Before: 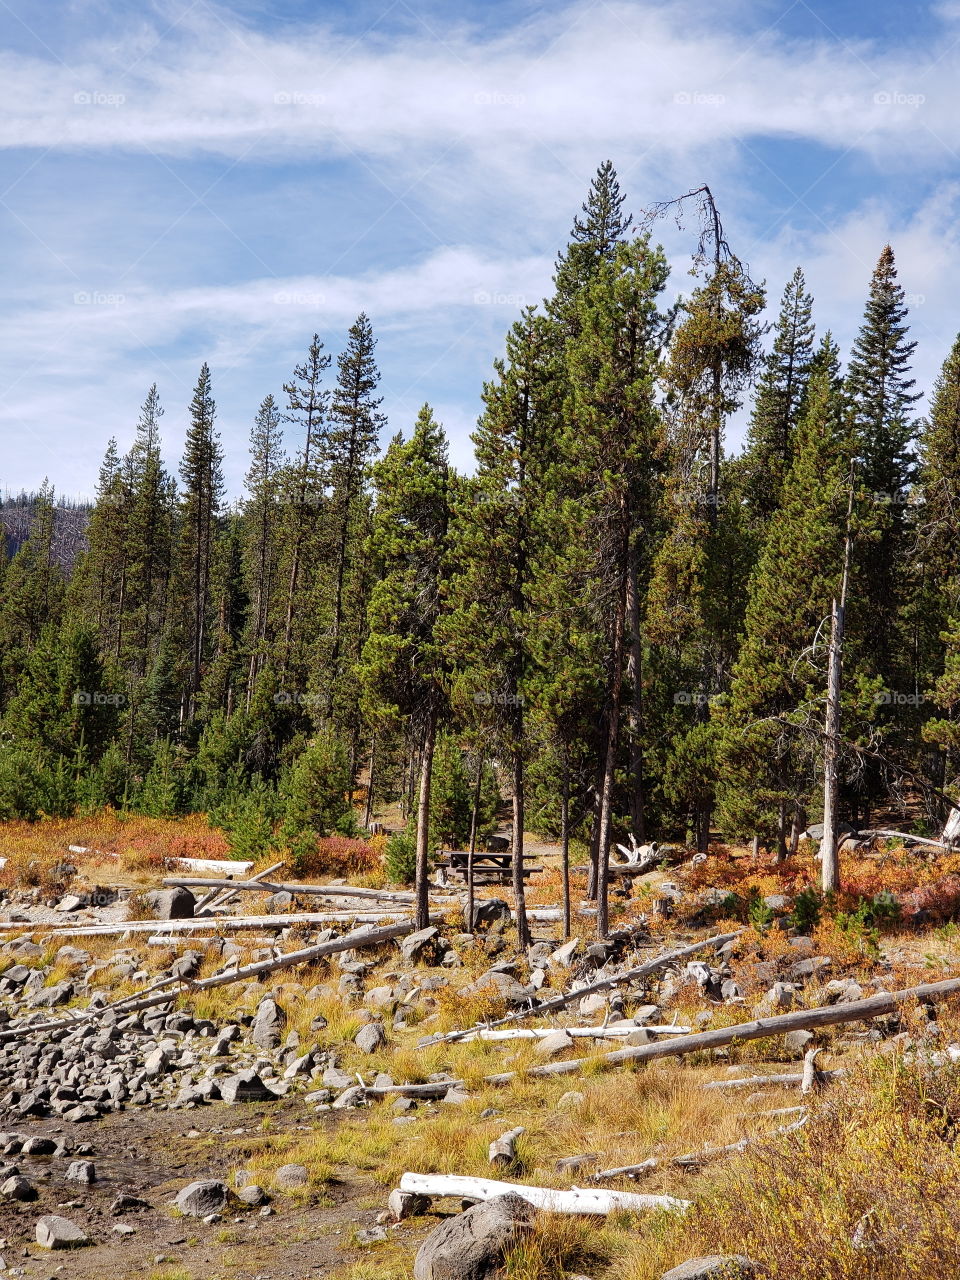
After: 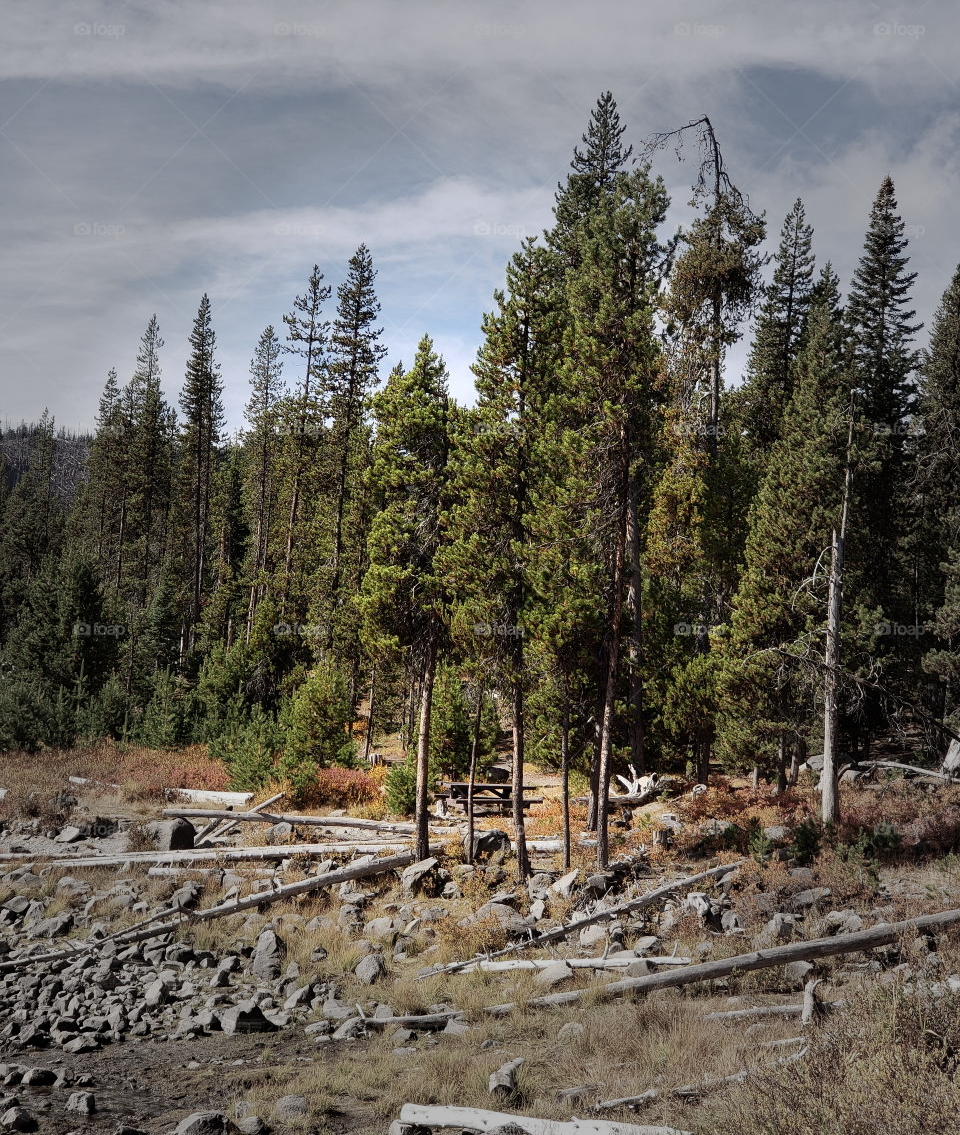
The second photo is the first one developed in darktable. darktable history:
crop and rotate: top 5.458%, bottom 5.82%
vignetting: fall-off start 40.7%, fall-off radius 40.05%
contrast brightness saturation: contrast 0.108, saturation -0.158
